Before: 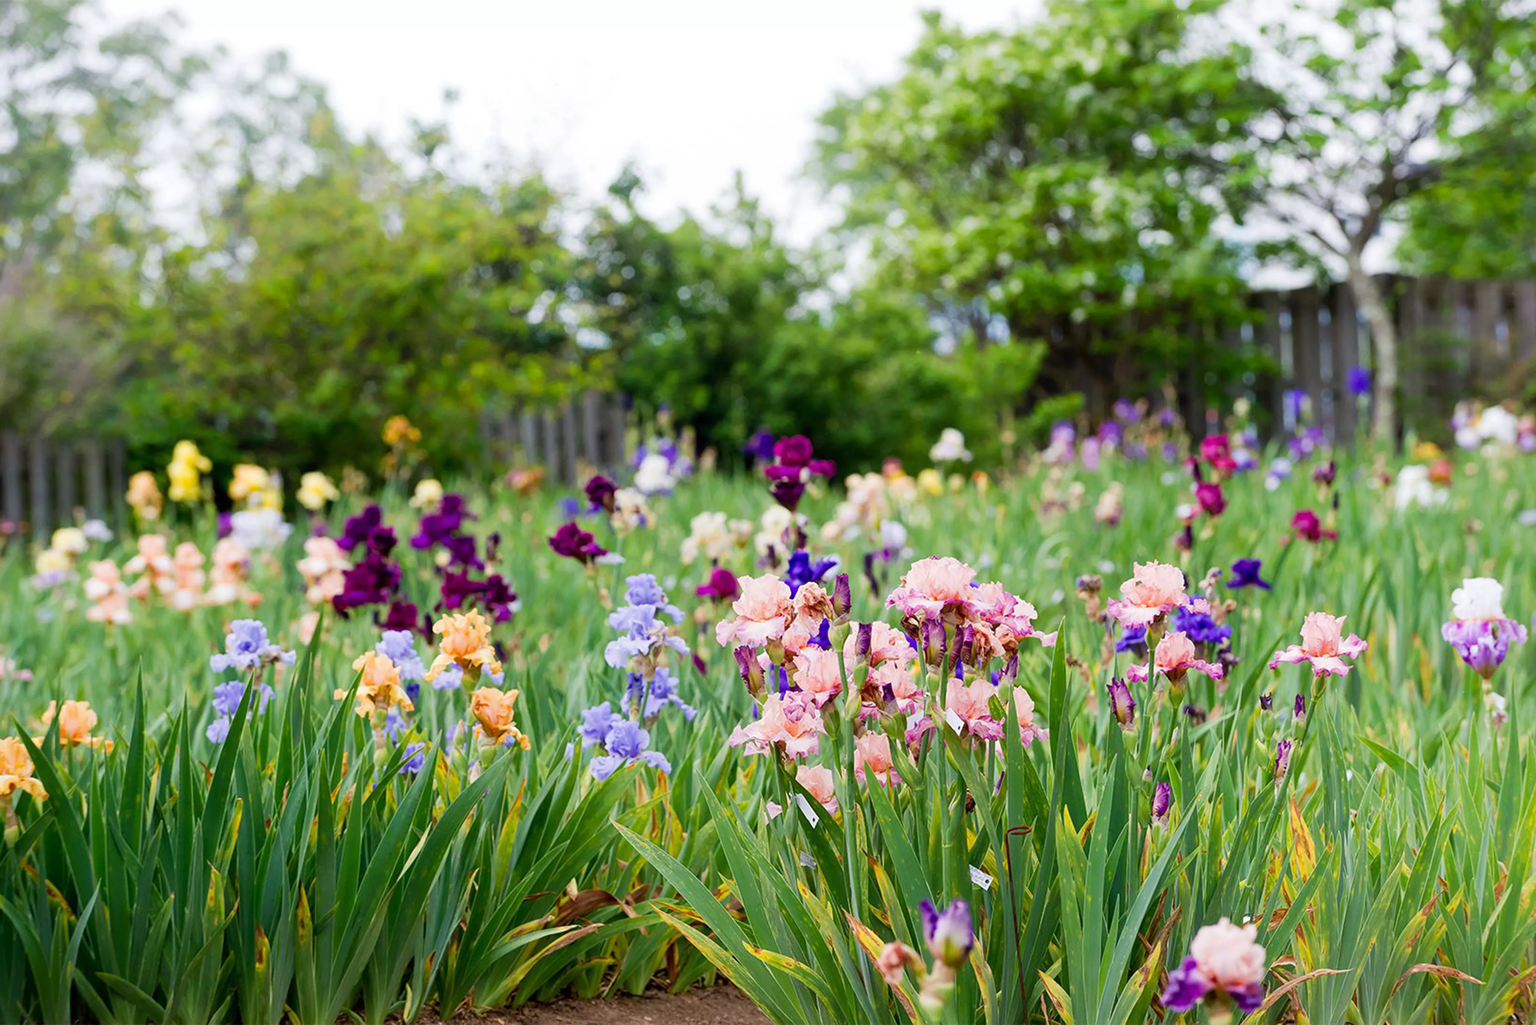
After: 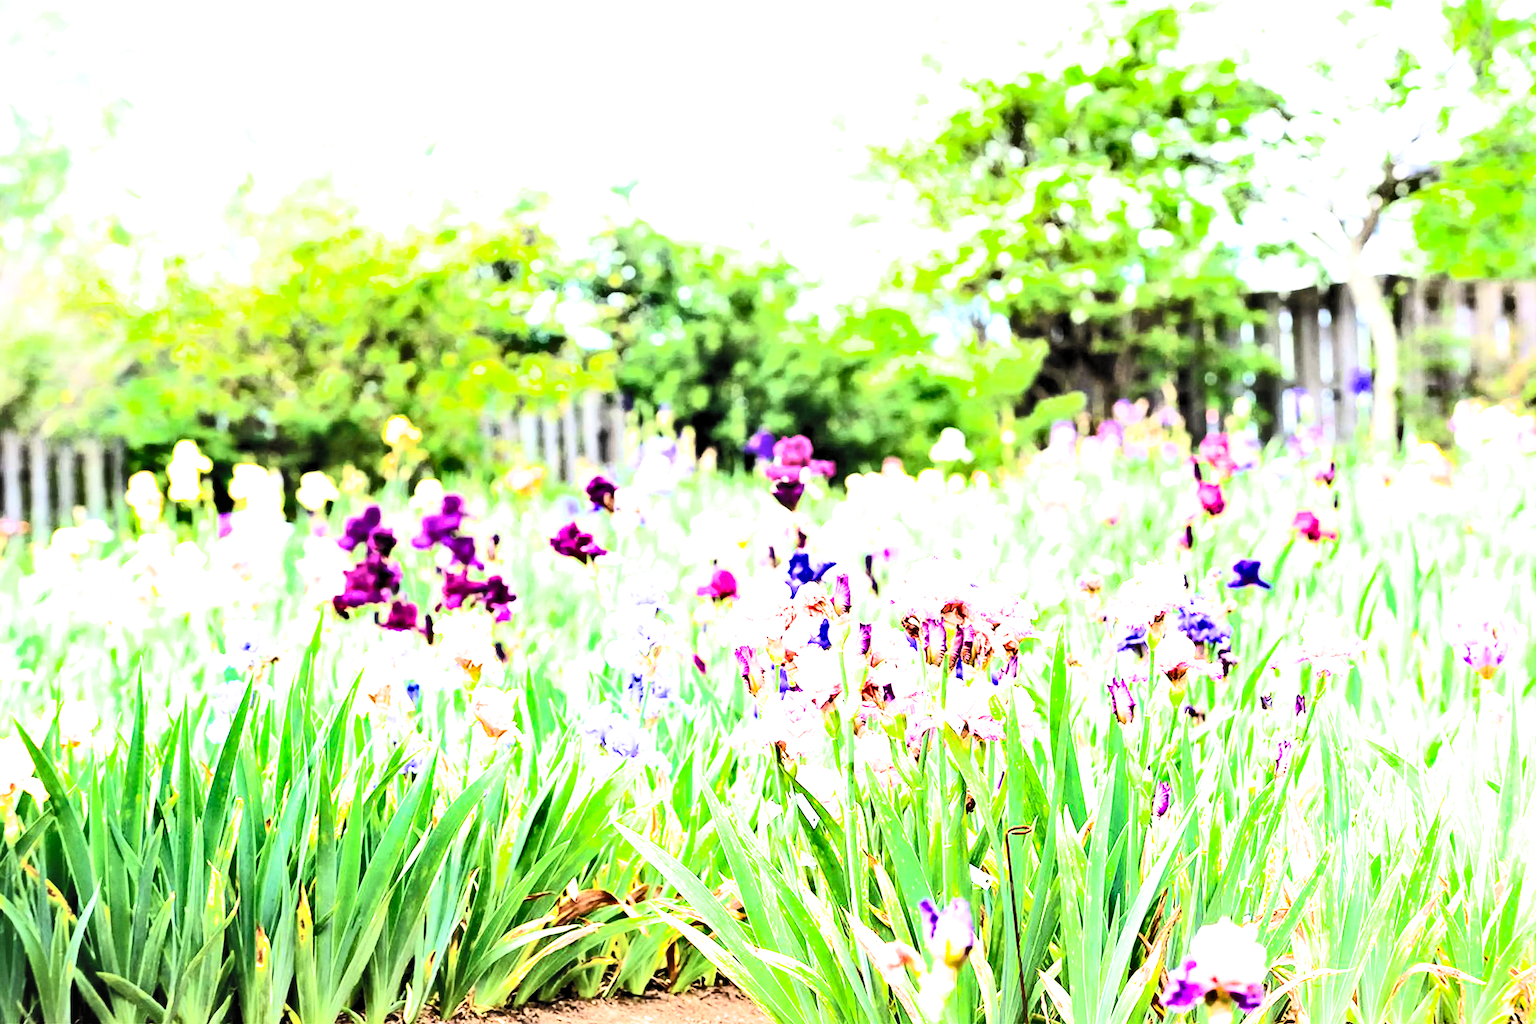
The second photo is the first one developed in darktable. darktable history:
exposure: black level correction 0, exposure 2.088 EV, compensate exposure bias true, compensate highlight preservation false
contrast brightness saturation: contrast 0.39, brightness 0.53
filmic rgb: black relative exposure -4 EV, white relative exposure 3 EV, hardness 3.02, contrast 1.5
local contrast: mode bilateral grid, contrast 20, coarseness 50, detail 141%, midtone range 0.2
shadows and highlights: low approximation 0.01, soften with gaussian
